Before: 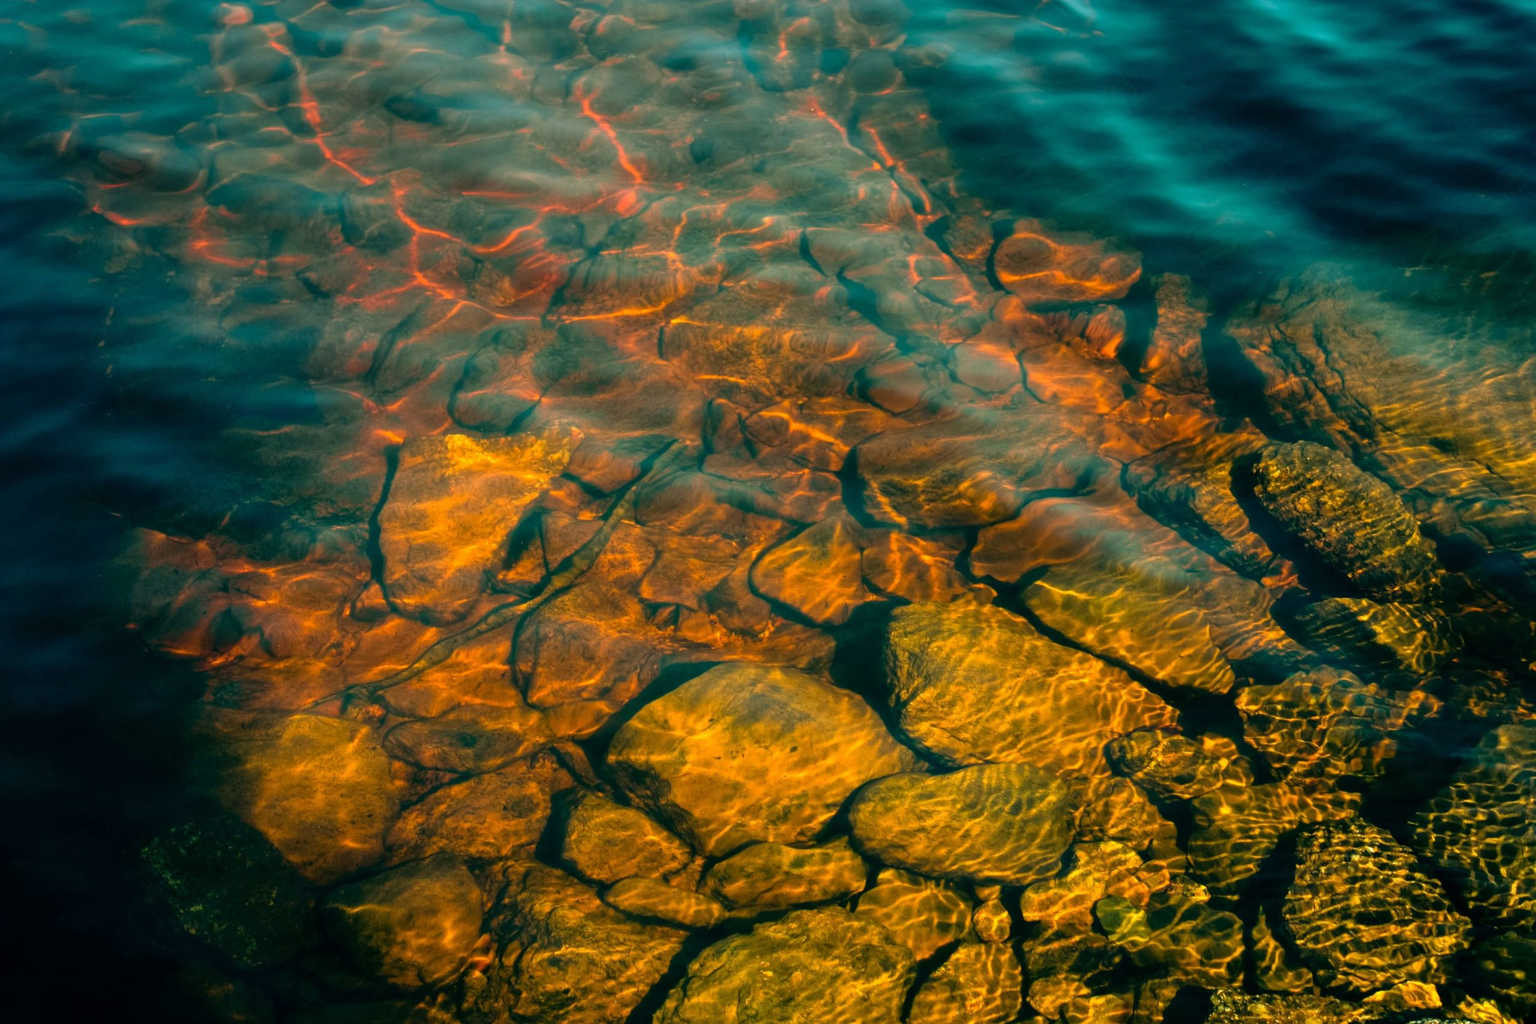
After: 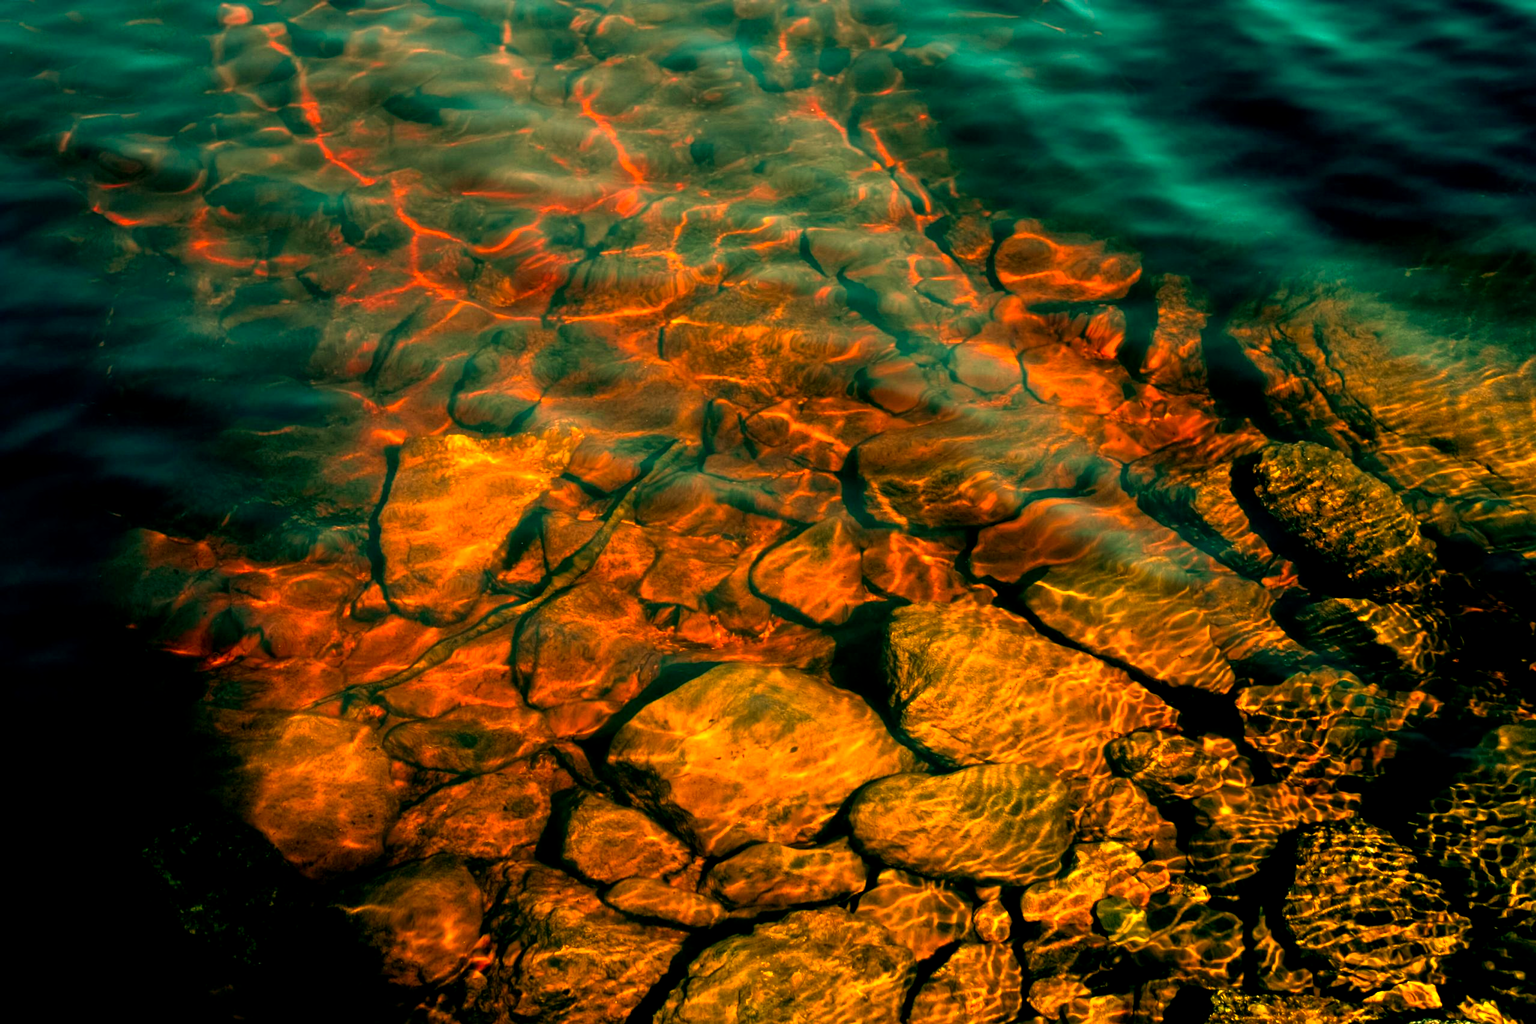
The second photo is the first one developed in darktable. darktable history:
color balance: lift [0.991, 1, 1, 1], gamma [0.996, 1, 1, 1], input saturation 98.52%, contrast 20.34%, output saturation 103.72%
white balance: red 1.138, green 0.996, blue 0.812
